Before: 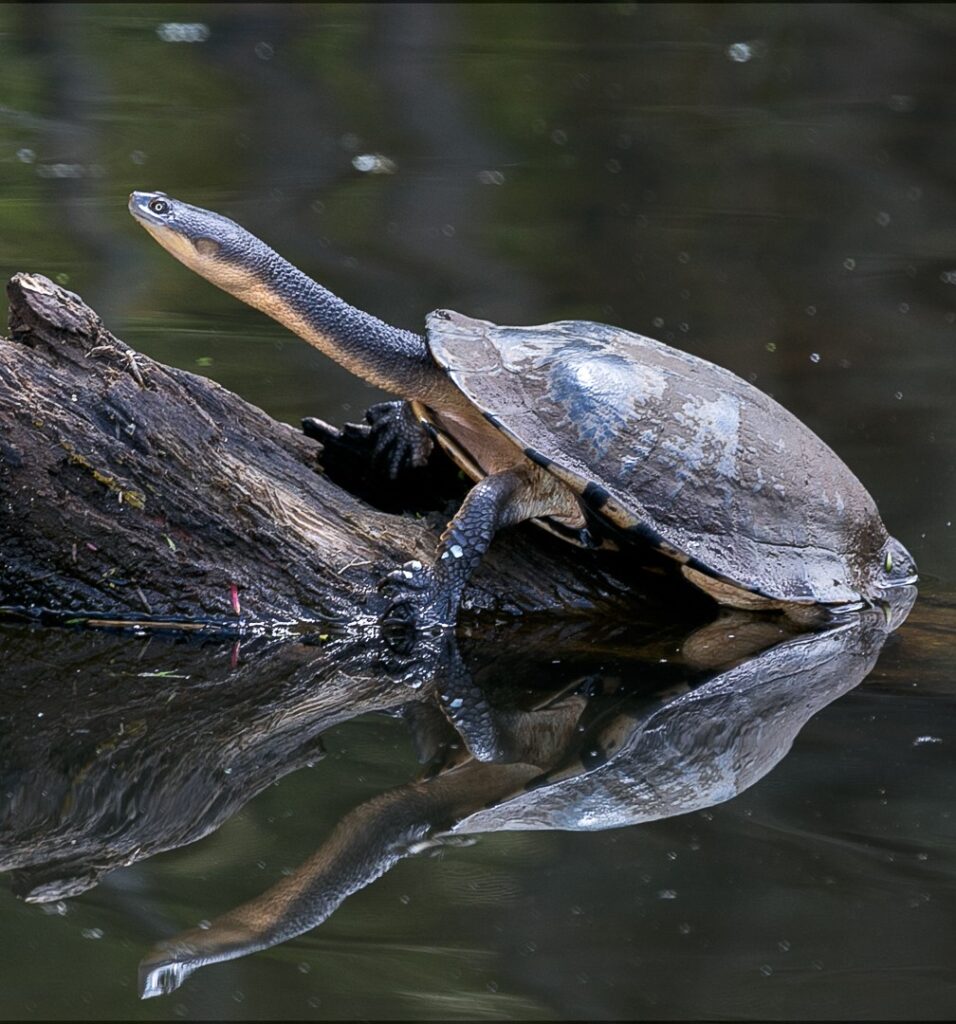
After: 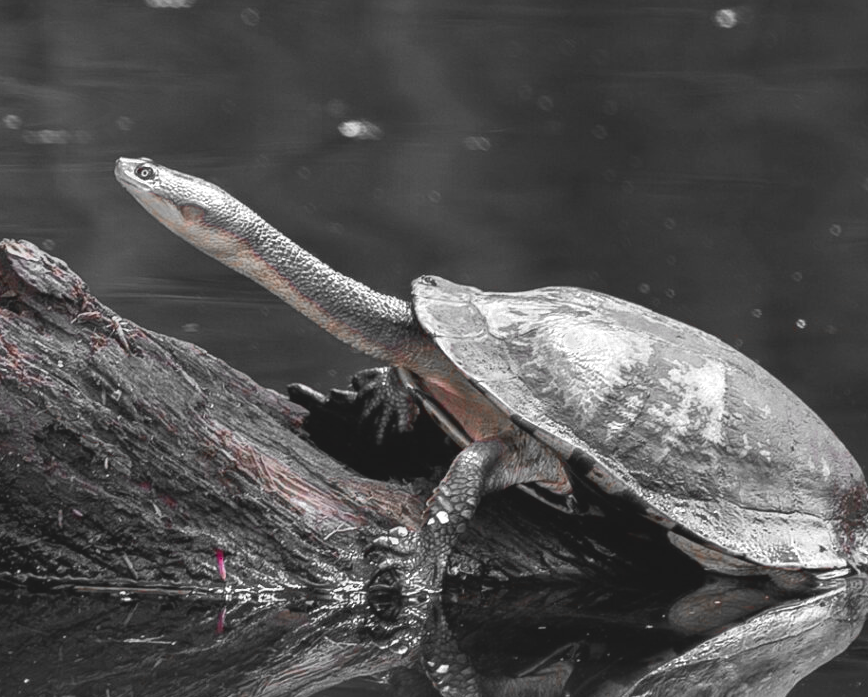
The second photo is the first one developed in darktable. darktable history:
color zones: curves: ch0 [(0, 0.352) (0.143, 0.407) (0.286, 0.386) (0.429, 0.431) (0.571, 0.829) (0.714, 0.853) (0.857, 0.833) (1, 0.352)]; ch1 [(0, 0.604) (0.072, 0.726) (0.096, 0.608) (0.205, 0.007) (0.571, -0.006) (0.839, -0.013) (0.857, -0.012) (1, 0.604)]
crop: left 1.535%, top 3.401%, right 7.643%, bottom 28.479%
contrast brightness saturation: contrast -0.177, saturation 0.186
